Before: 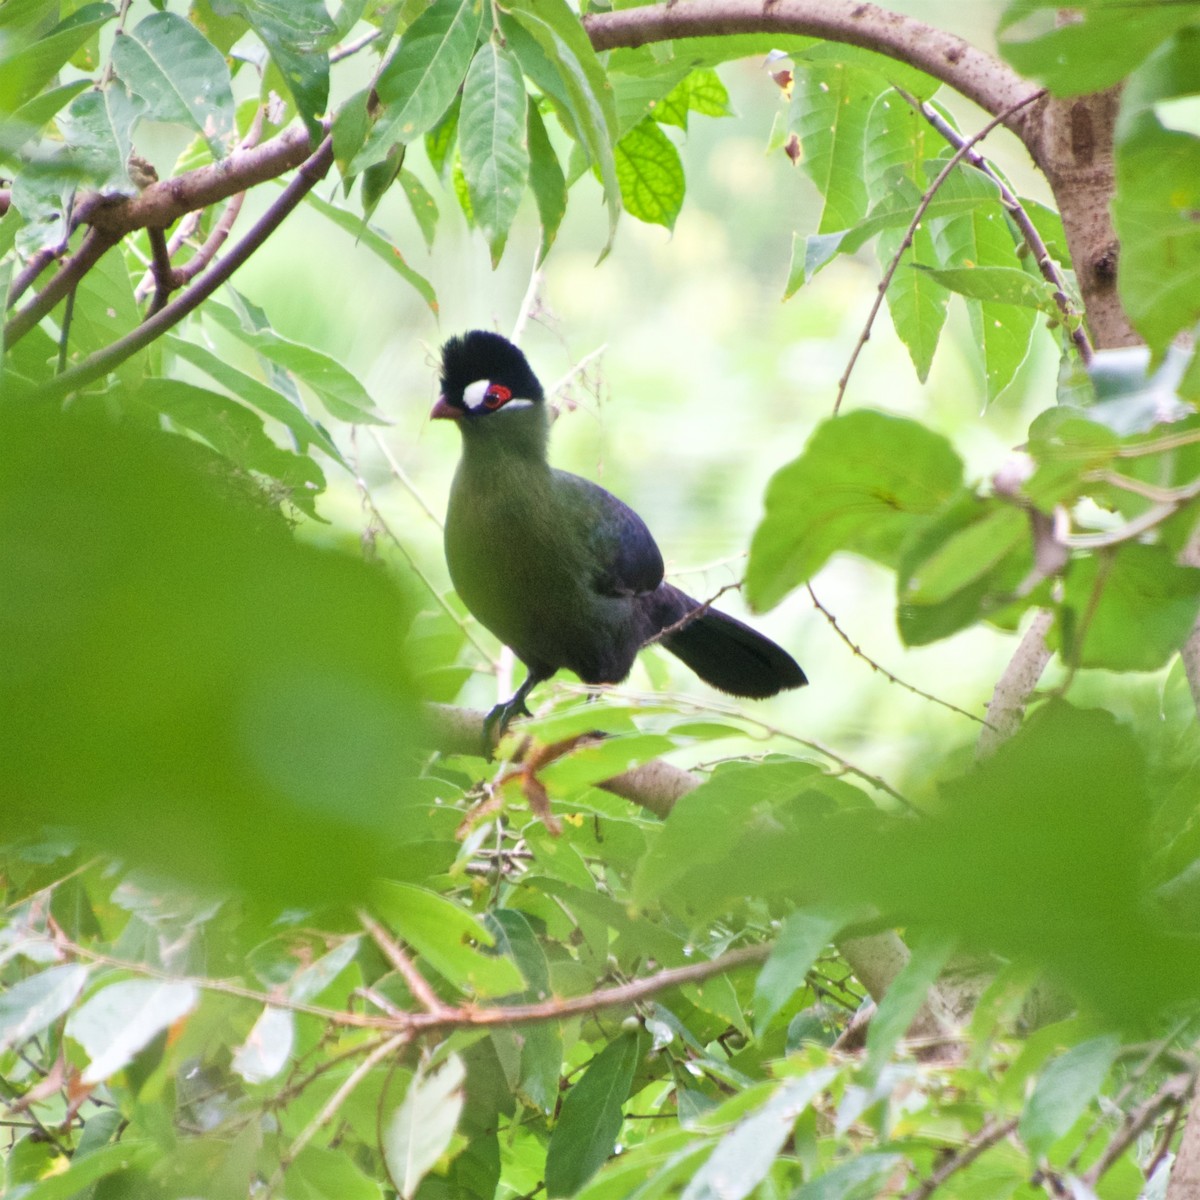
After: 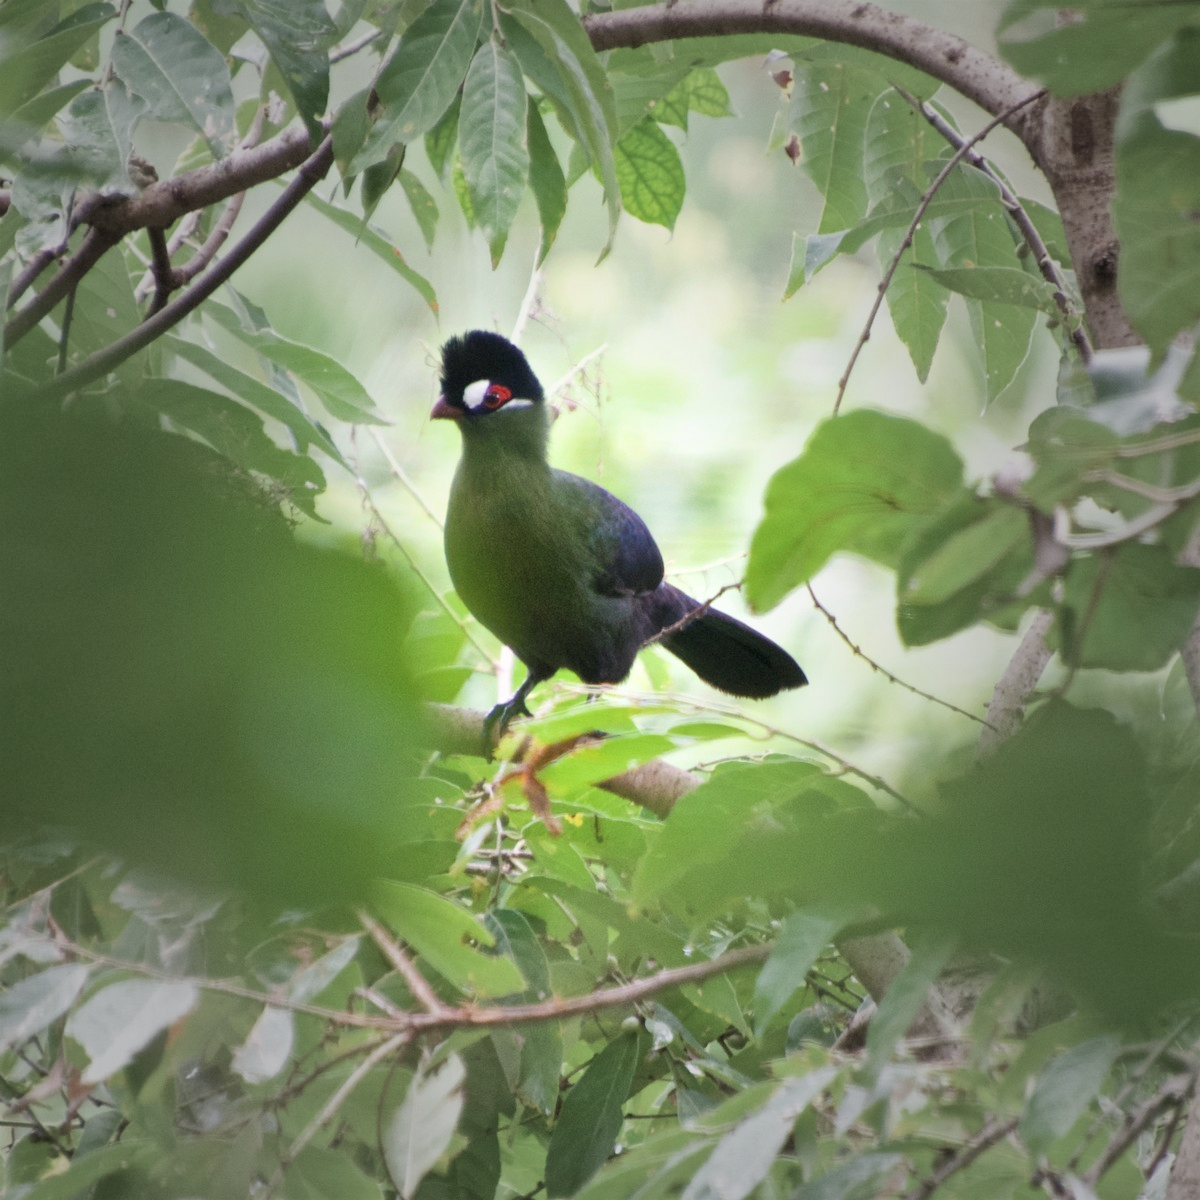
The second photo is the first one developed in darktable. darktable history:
exposure: exposure 0.014 EV, compensate highlight preservation false
shadows and highlights: shadows 31.32, highlights 1.95, soften with gaussian
vignetting: fall-off start 16.39%, fall-off radius 100.96%, width/height ratio 0.722, dithering 8-bit output
